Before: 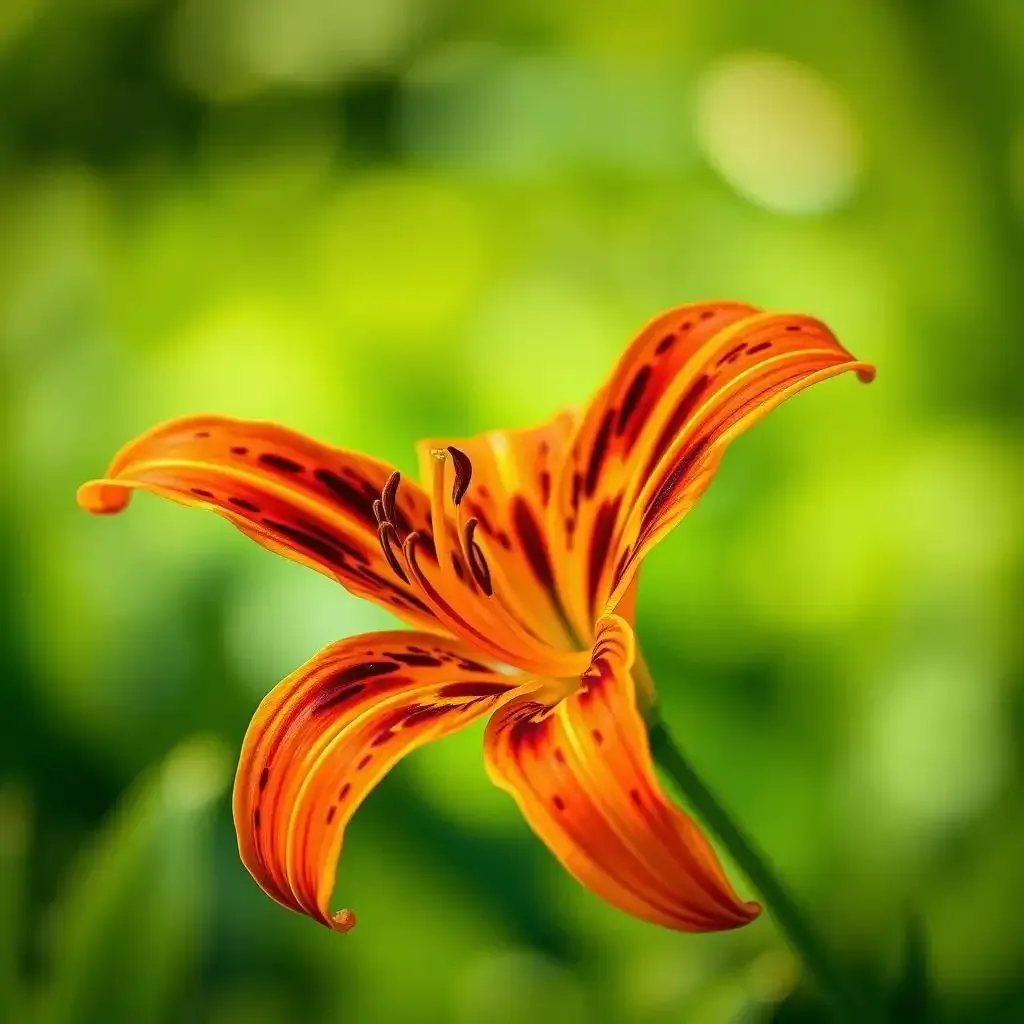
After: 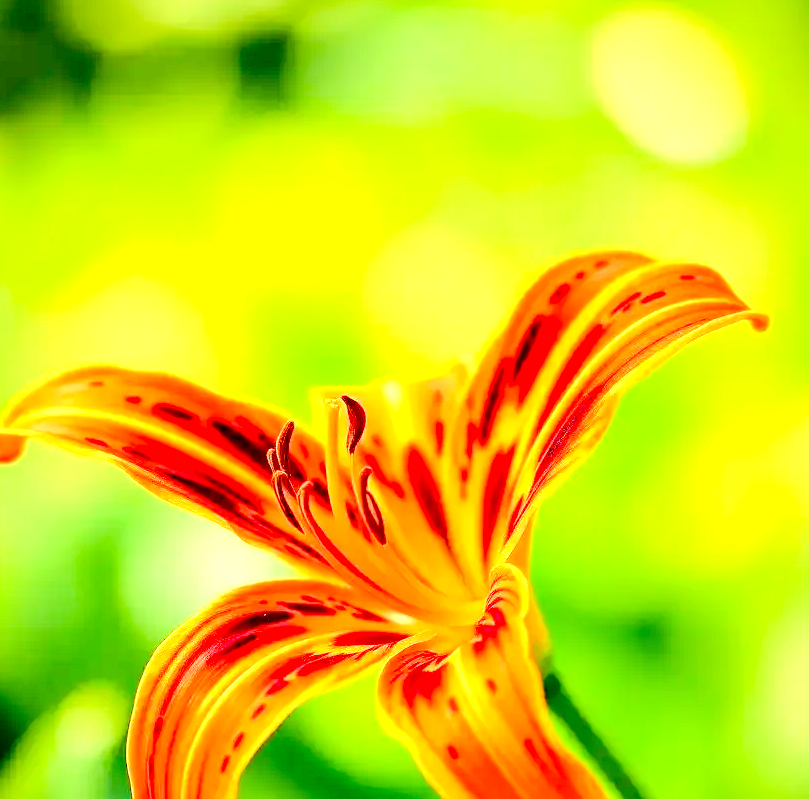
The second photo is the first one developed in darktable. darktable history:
crop and rotate: left 10.449%, top 5.057%, right 10.451%, bottom 16.867%
exposure: black level correction 0.011, exposure 1.079 EV, compensate highlight preservation false
tone equalizer: -7 EV 0.15 EV, -6 EV 0.609 EV, -5 EV 1.15 EV, -4 EV 1.37 EV, -3 EV 1.13 EV, -2 EV 0.6 EV, -1 EV 0.16 EV, edges refinement/feathering 500, mask exposure compensation -1.57 EV, preserve details no
